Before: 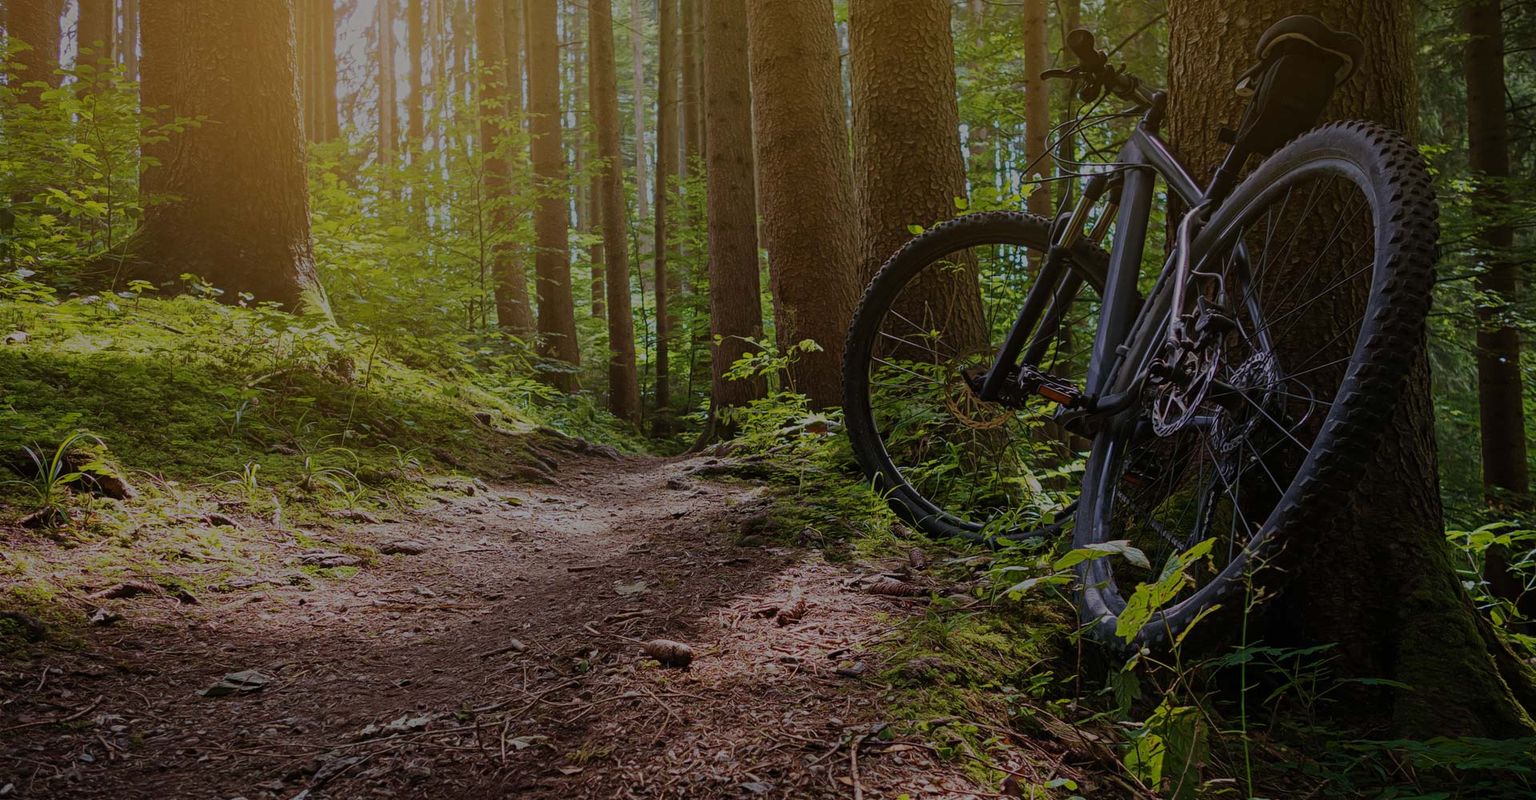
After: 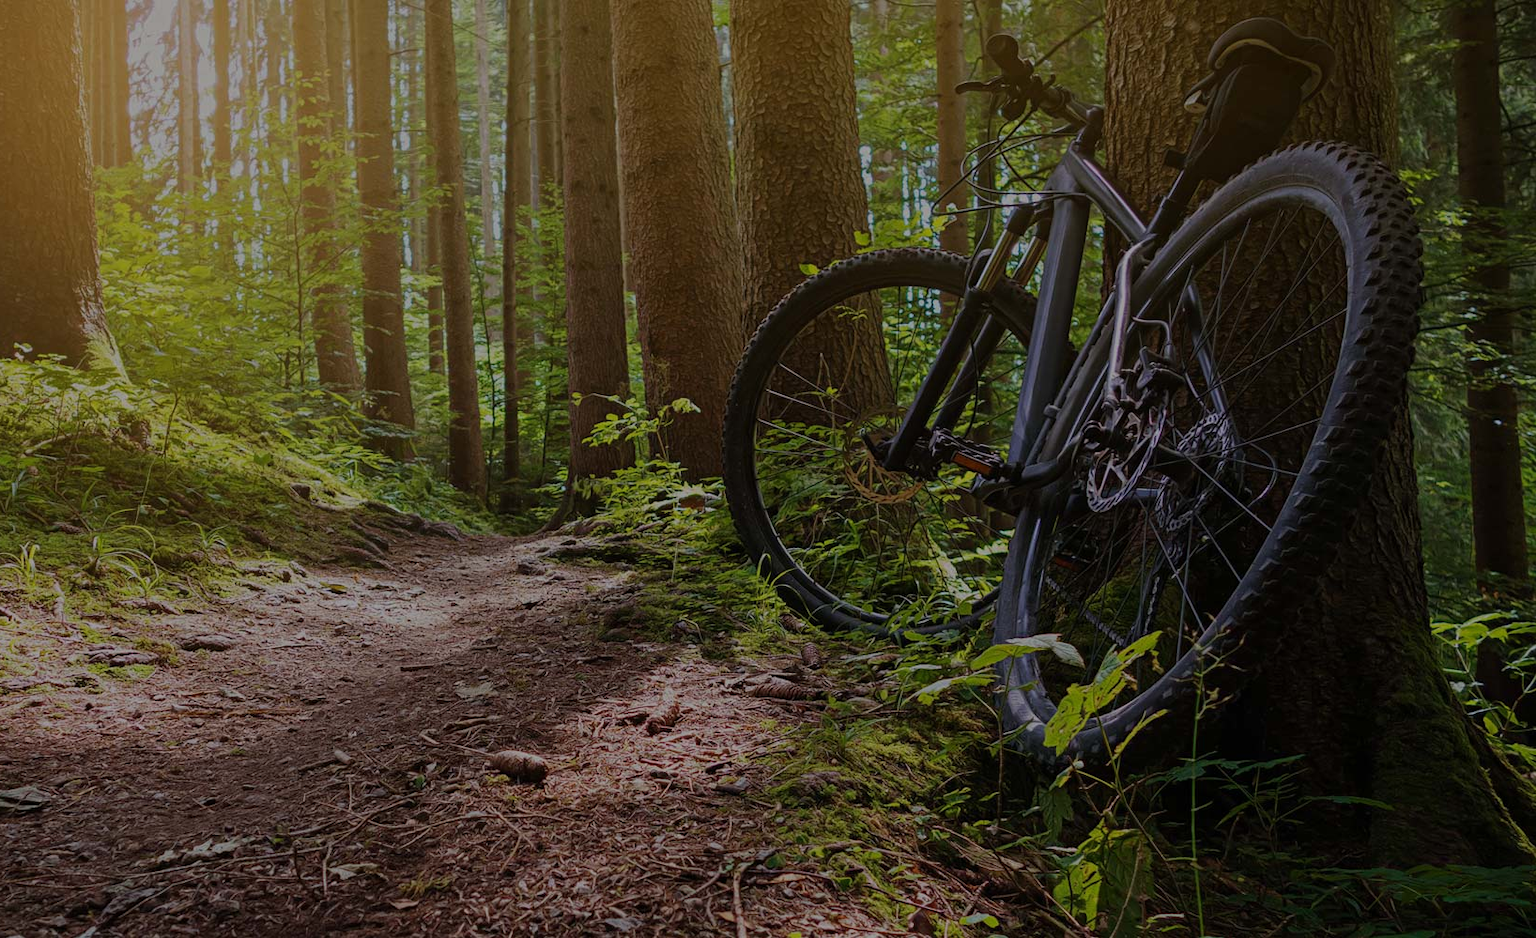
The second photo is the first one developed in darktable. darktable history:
crop and rotate: left 14.754%
